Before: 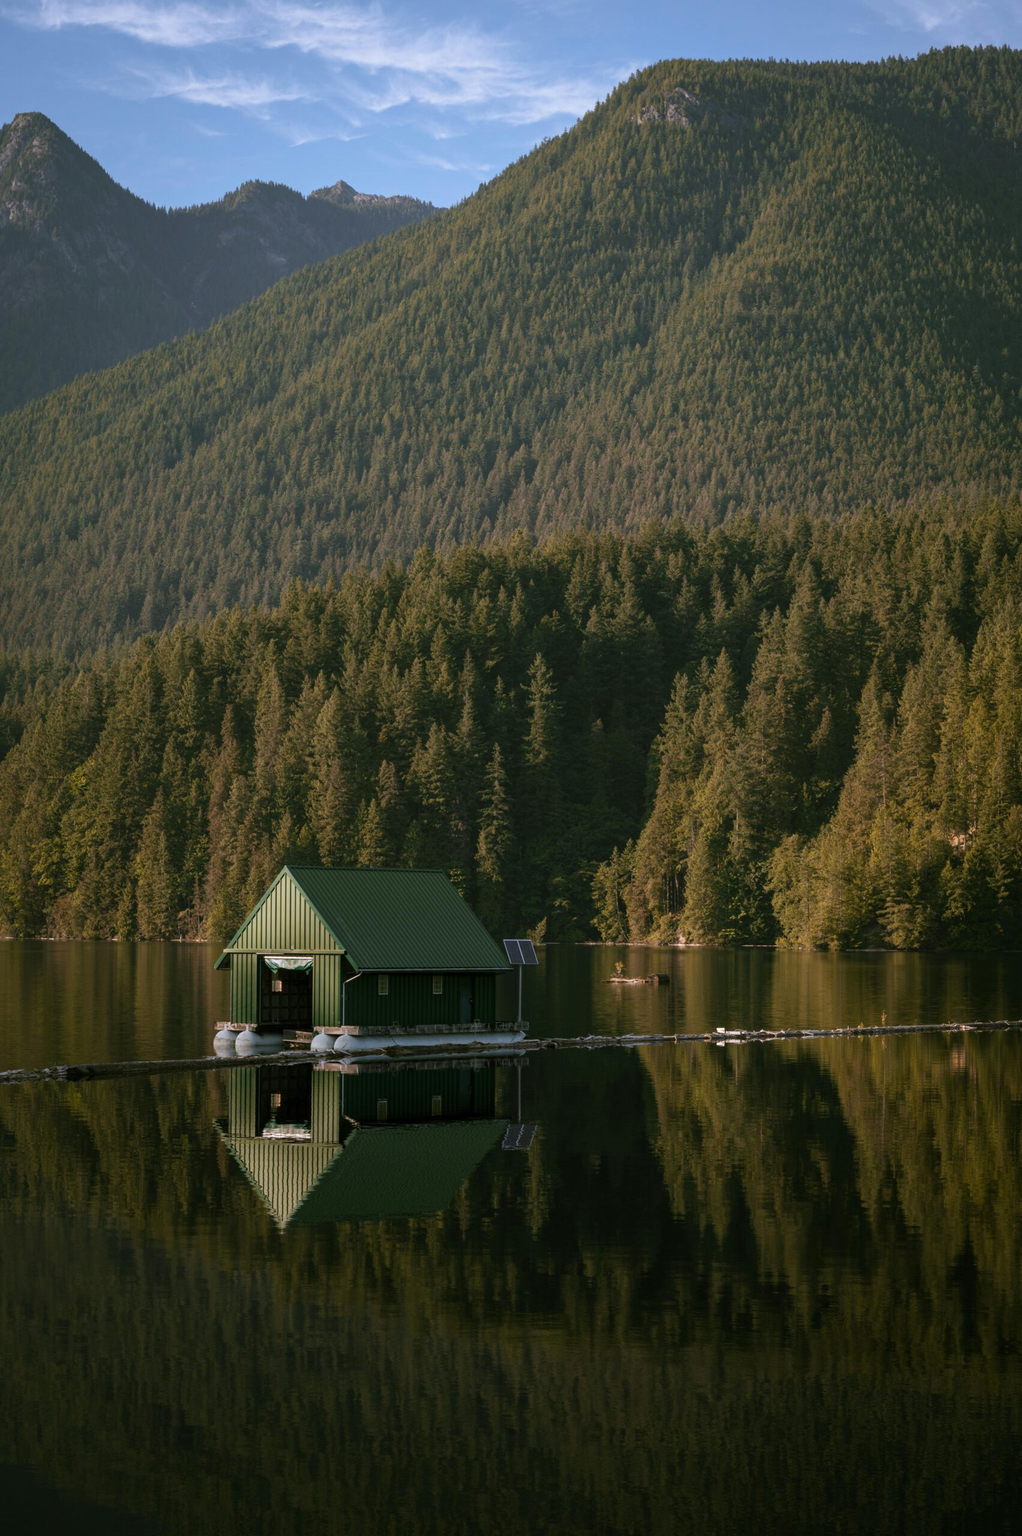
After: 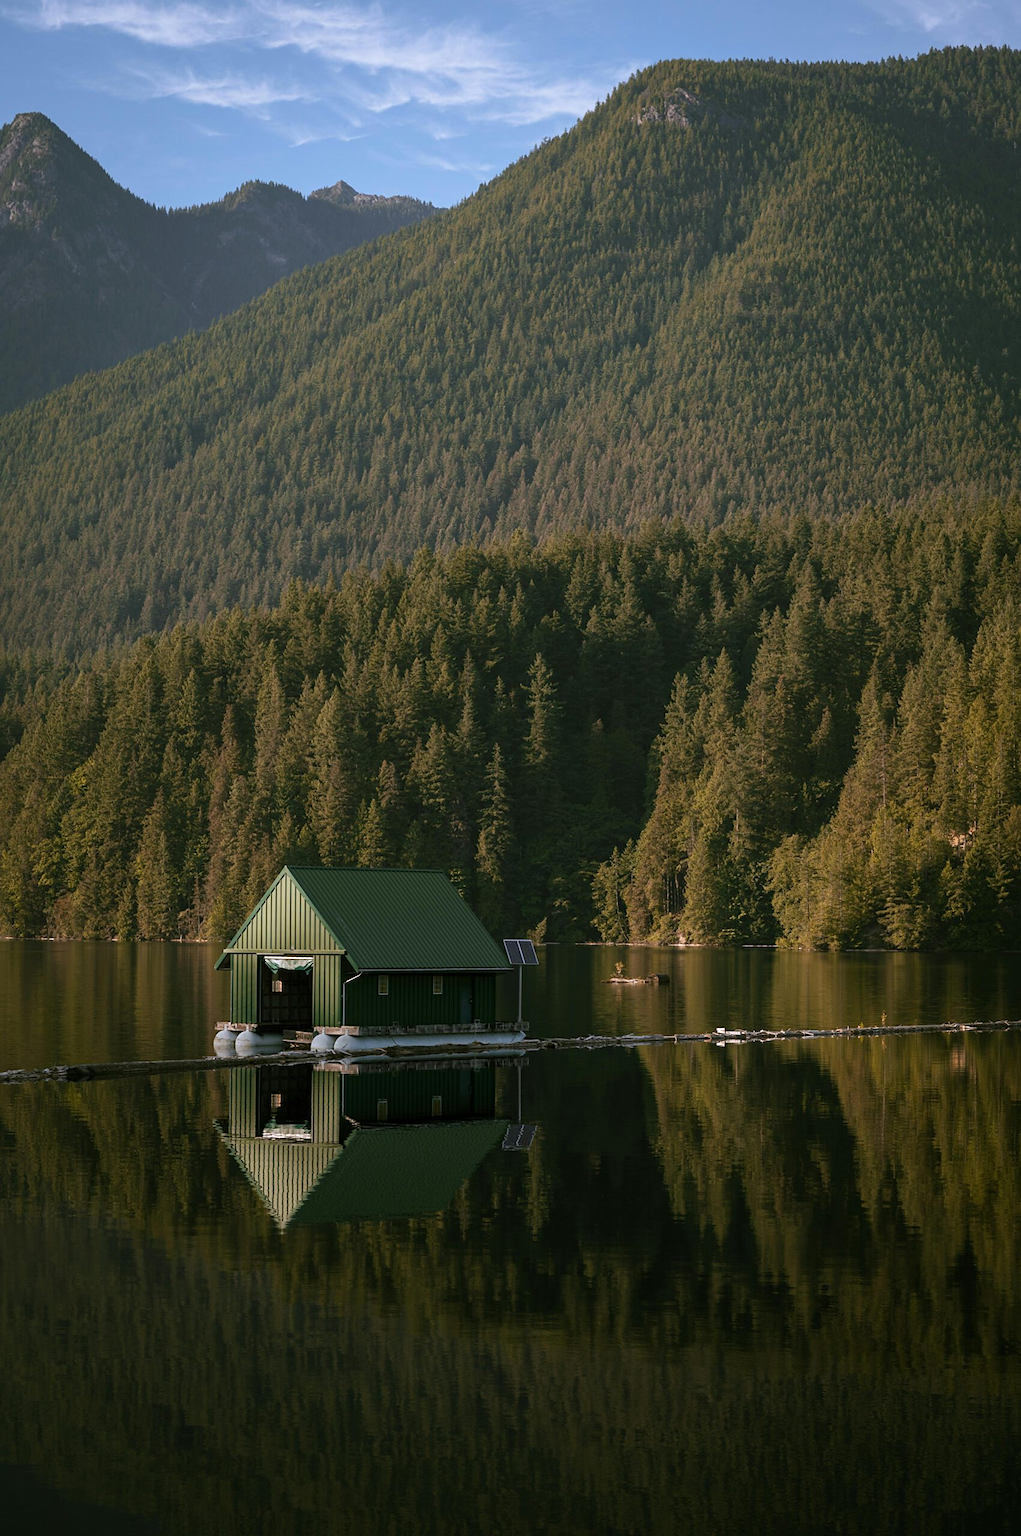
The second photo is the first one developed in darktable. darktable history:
base curve: curves: ch0 [(0, 0) (0.989, 0.992)], preserve colors none
sharpen: radius 1.864, amount 0.398, threshold 1.271
